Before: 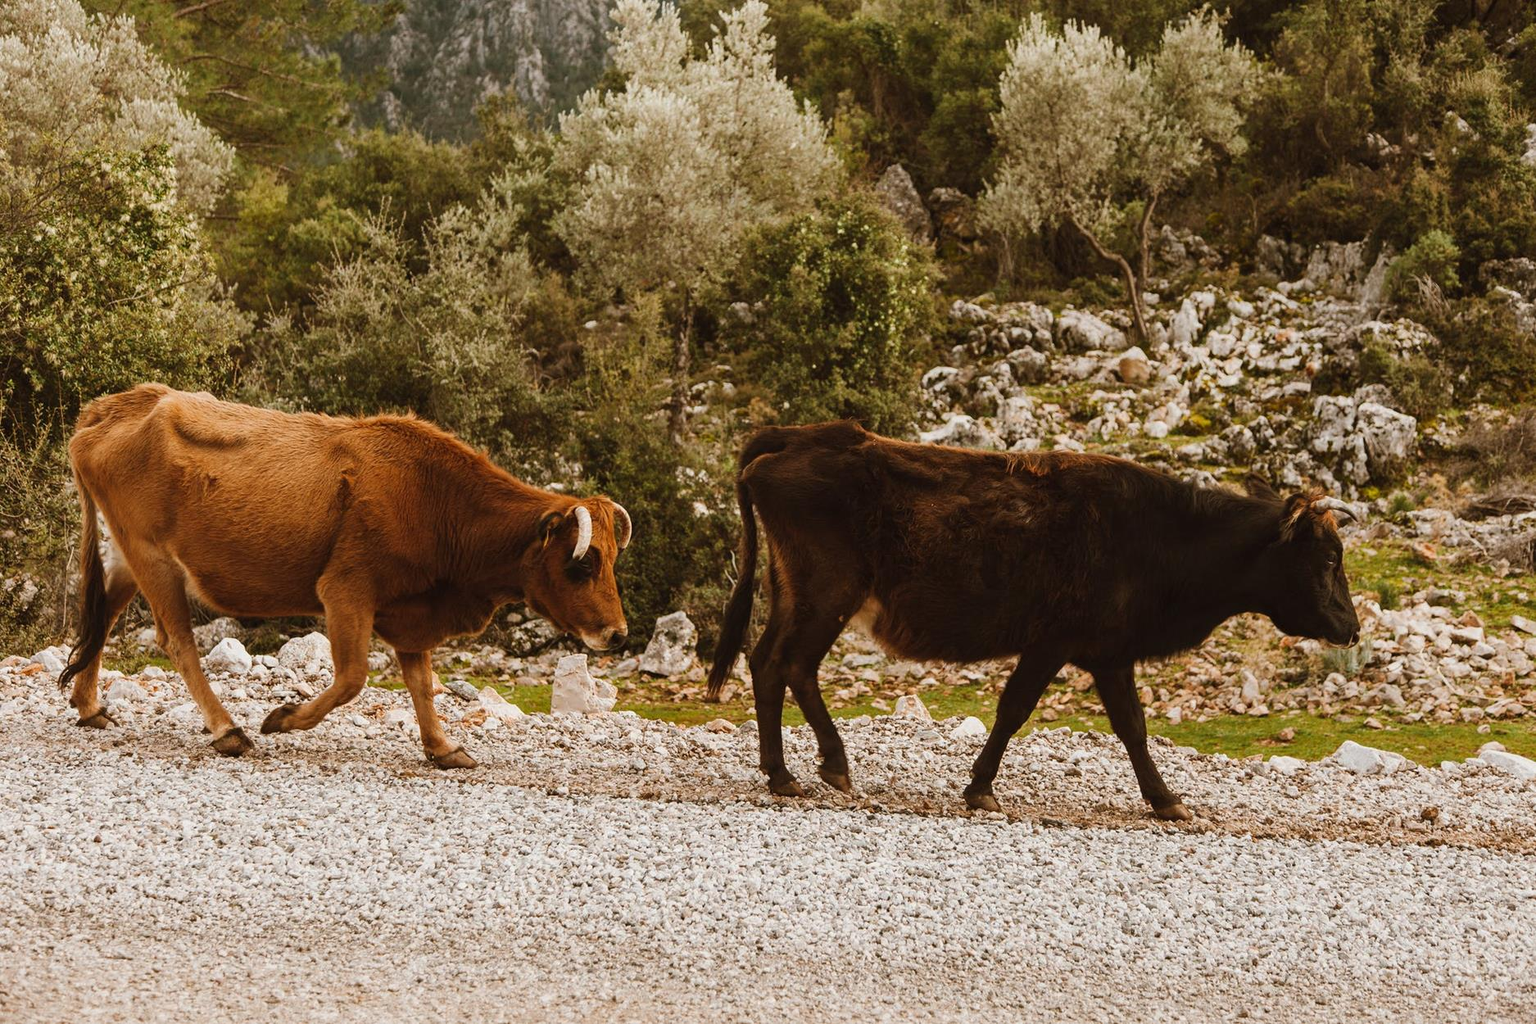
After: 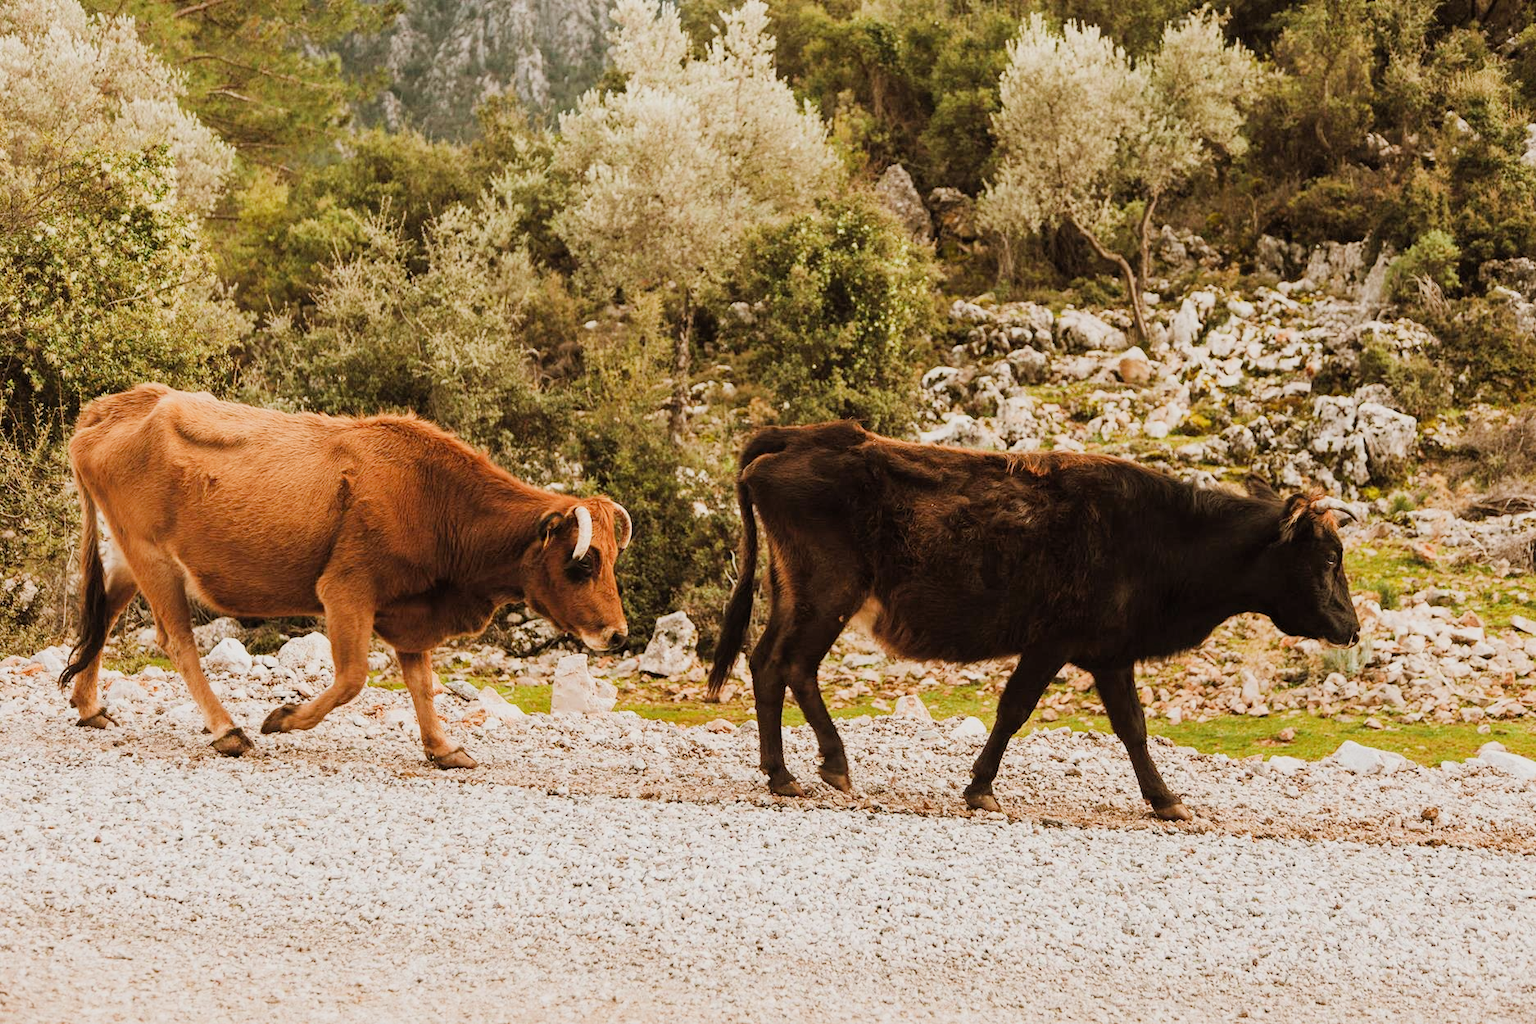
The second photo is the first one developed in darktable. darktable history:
exposure: exposure 1.089 EV, compensate highlight preservation false
filmic rgb: black relative exposure -6.98 EV, white relative exposure 5.63 EV, hardness 2.86
